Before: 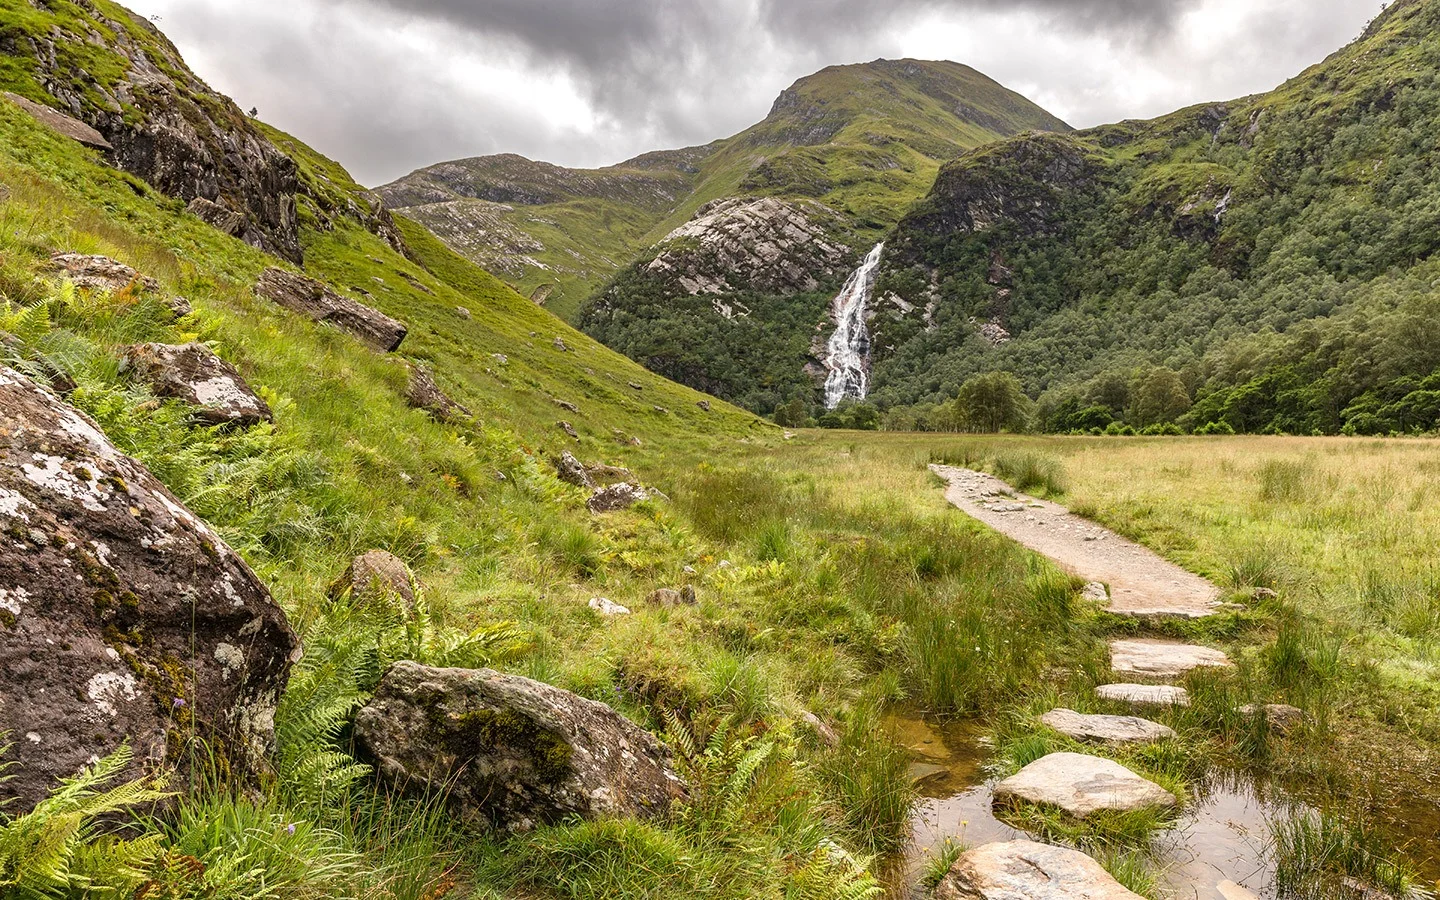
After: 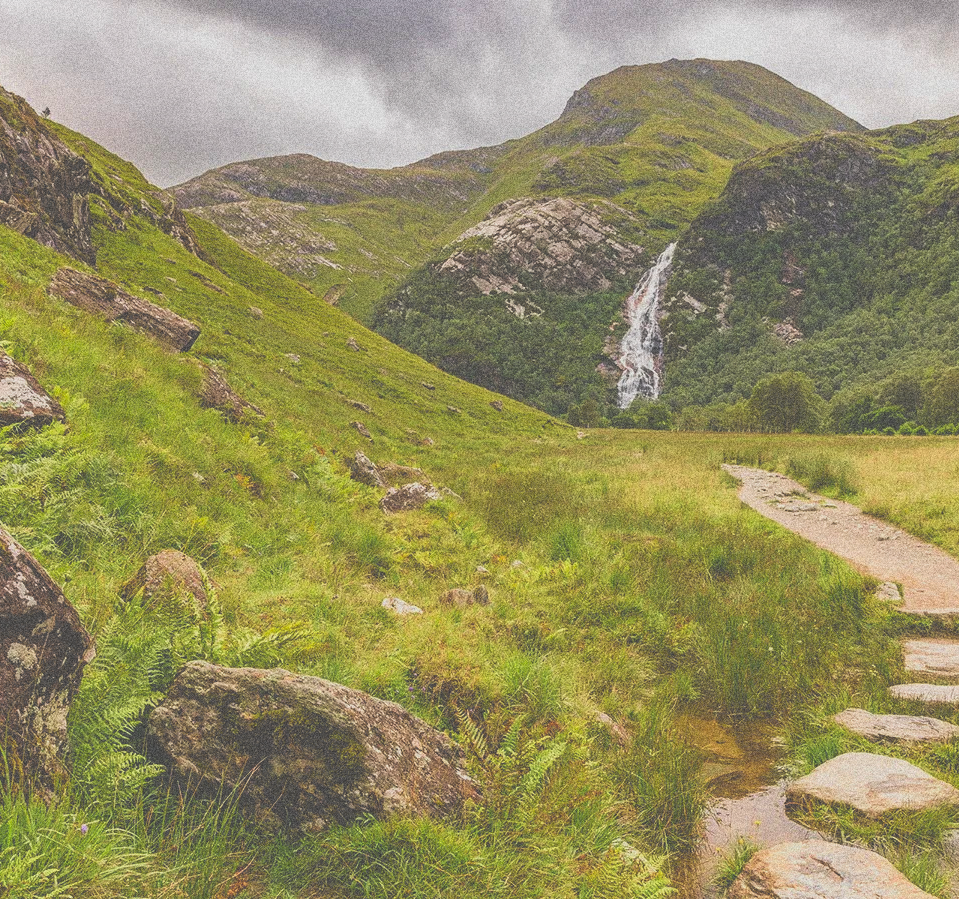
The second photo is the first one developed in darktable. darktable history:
crop and rotate: left 14.436%, right 18.898%
velvia: on, module defaults
tone equalizer: on, module defaults
exposure: black level correction -0.087, compensate highlight preservation false
grain: coarseness 14.49 ISO, strength 48.04%, mid-tones bias 35%
contrast brightness saturation: brightness -0.02, saturation 0.35
filmic rgb: hardness 4.17
